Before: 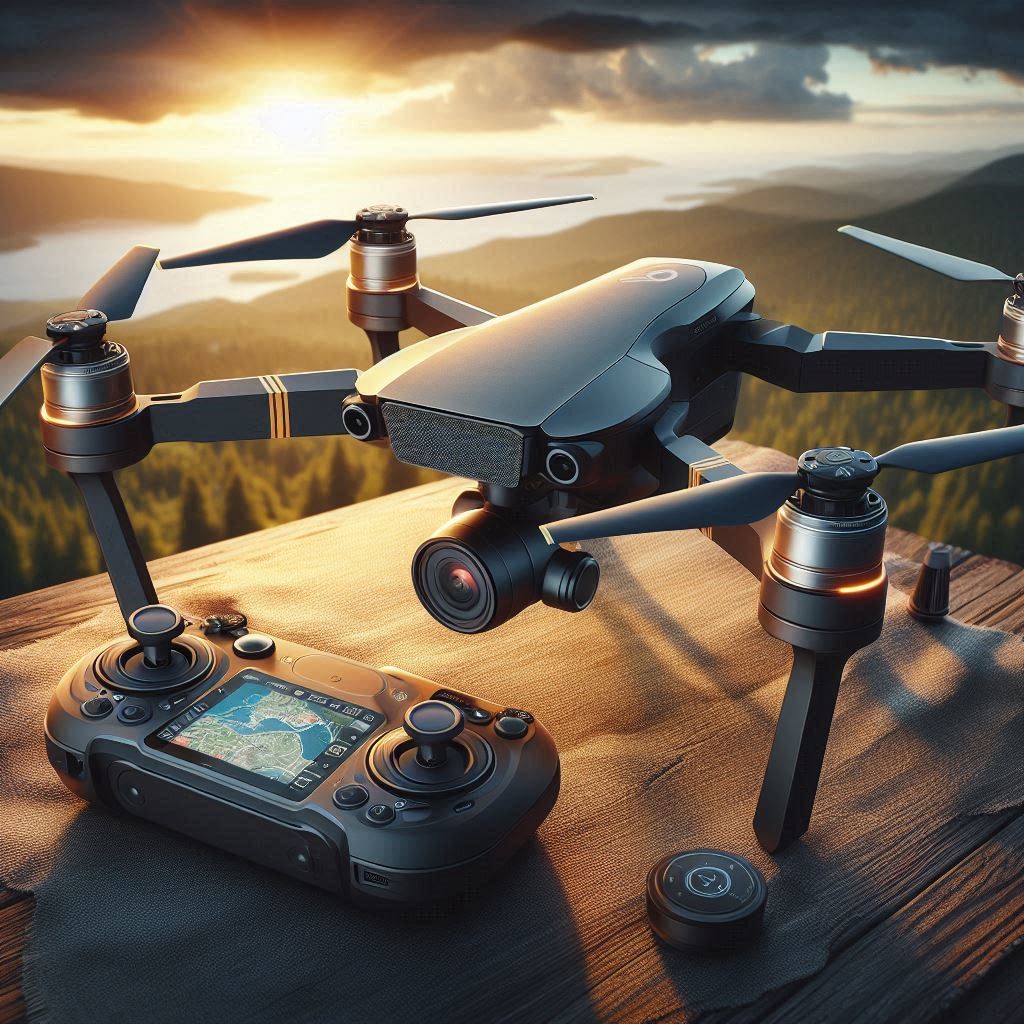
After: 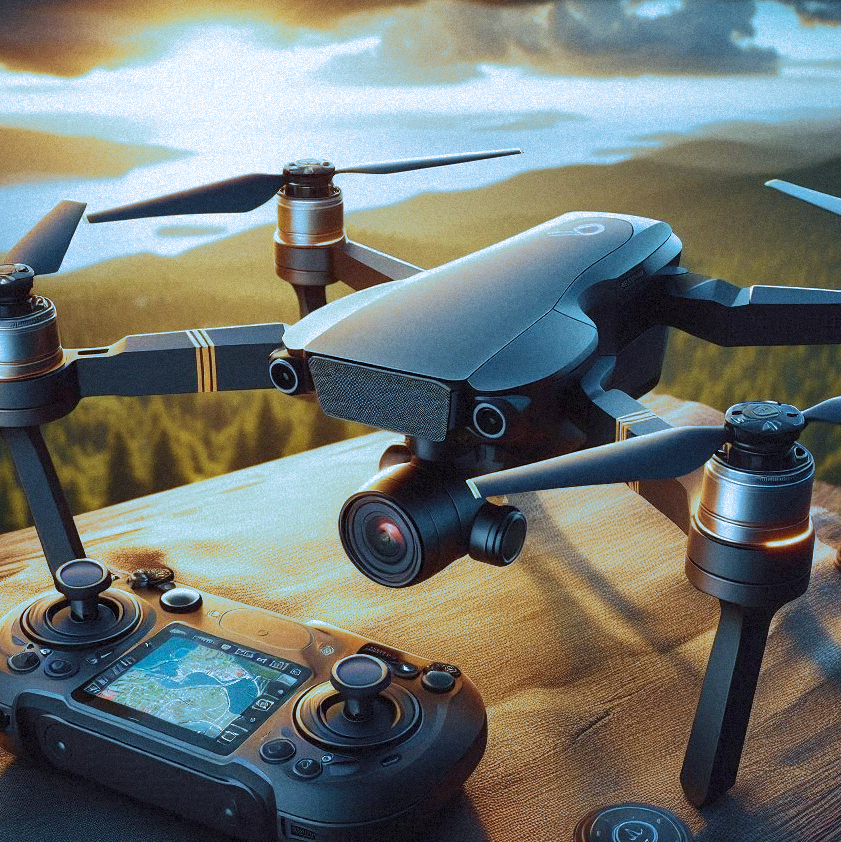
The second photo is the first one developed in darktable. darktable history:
grain: mid-tones bias 0%
white balance: red 0.926, green 1.003, blue 1.133
velvia: on, module defaults
crop and rotate: left 7.196%, top 4.574%, right 10.605%, bottom 13.178%
color correction: highlights a* -6.69, highlights b* 0.49
split-toning: shadows › hue 351.18°, shadows › saturation 0.86, highlights › hue 218.82°, highlights › saturation 0.73, balance -19.167
